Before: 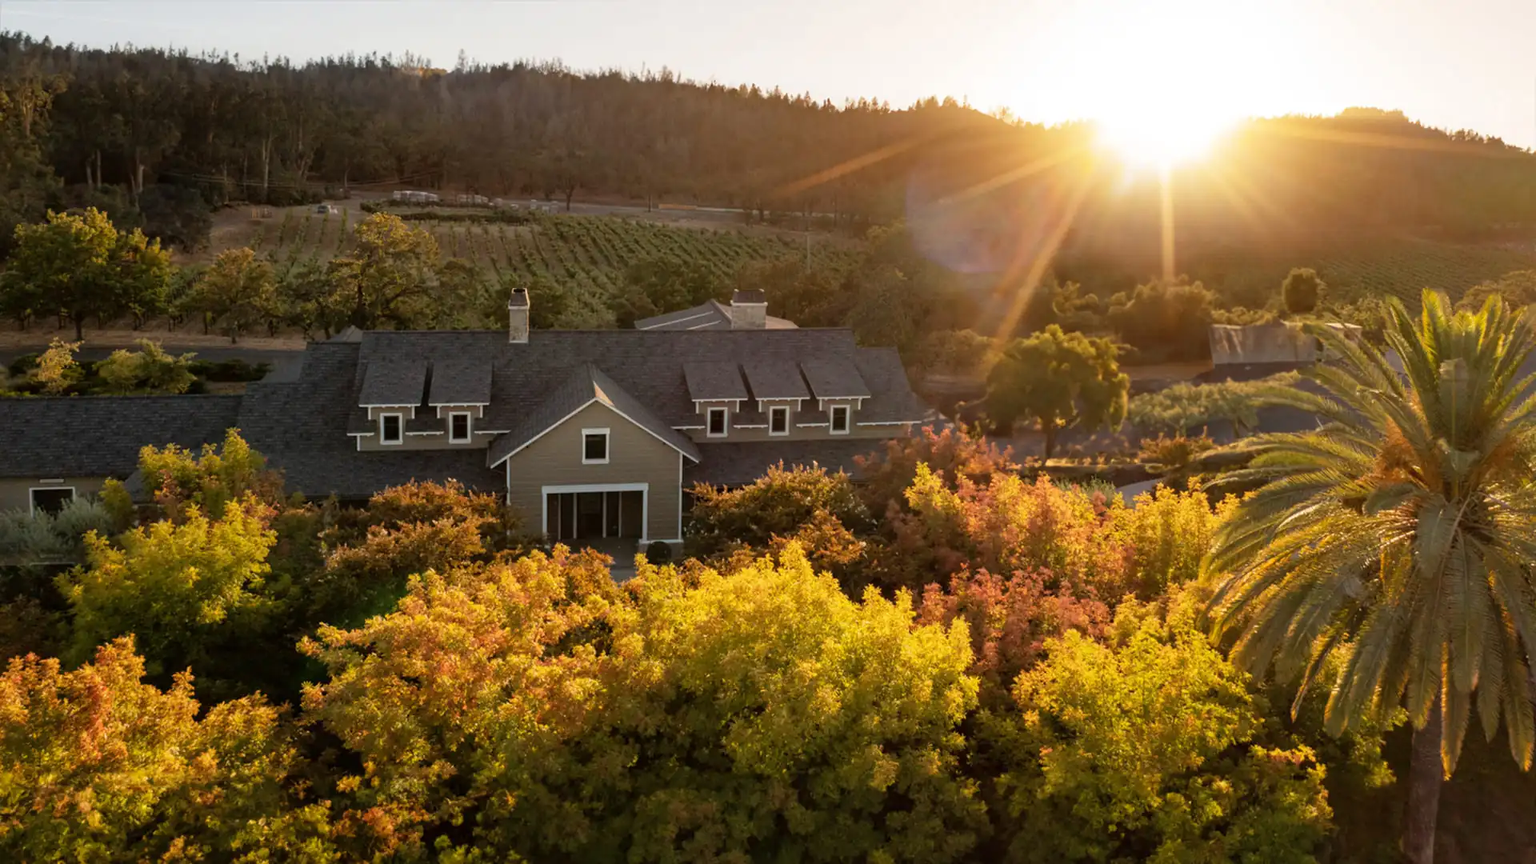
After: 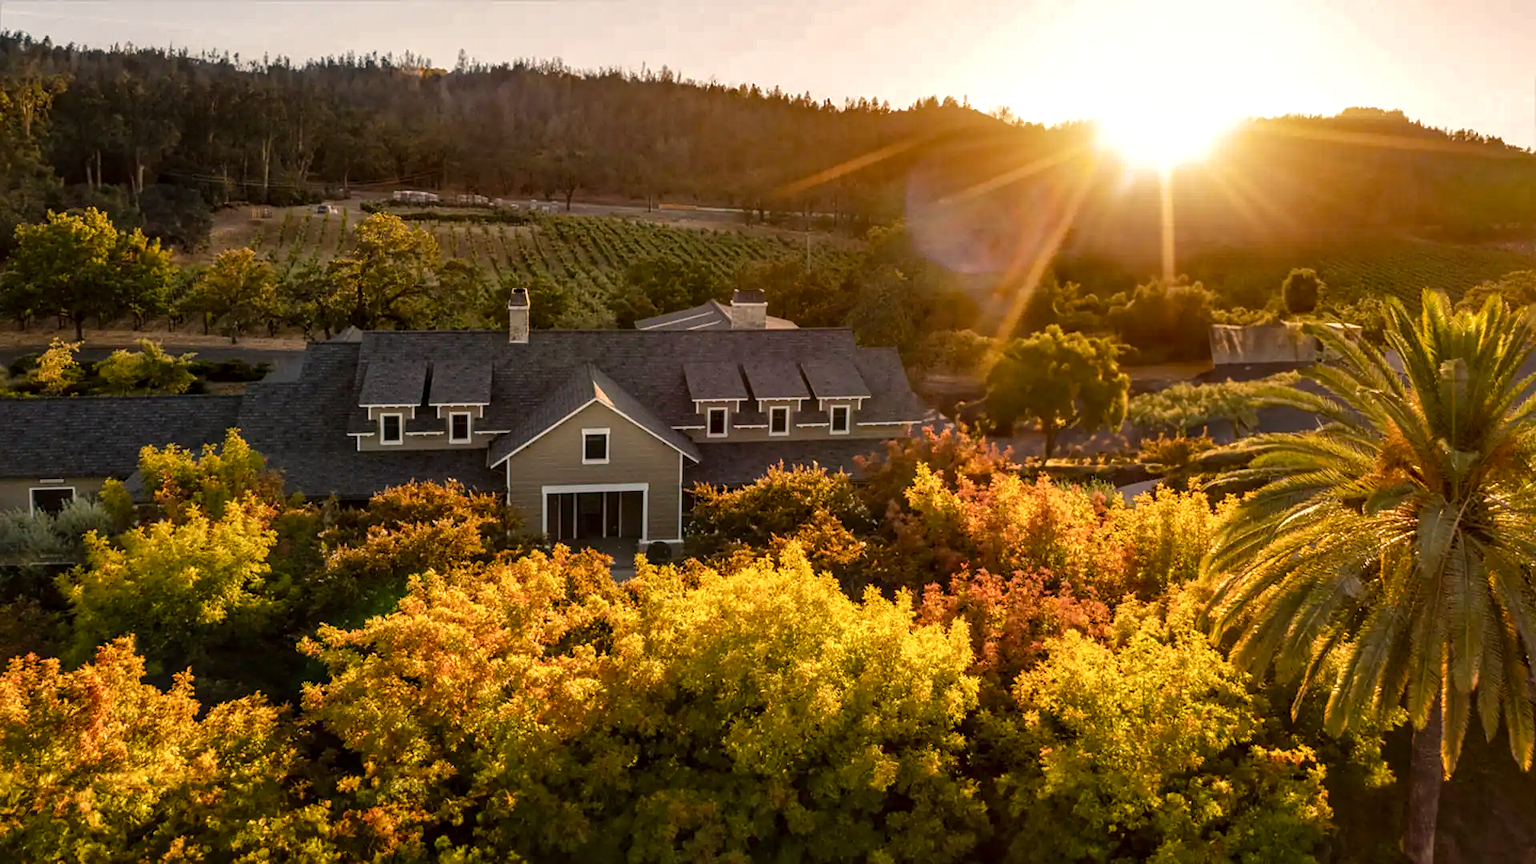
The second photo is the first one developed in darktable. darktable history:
color balance rgb: shadows lift › chroma 2%, shadows lift › hue 247.2°, power › chroma 0.3%, power › hue 25.2°, highlights gain › chroma 3%, highlights gain › hue 60°, global offset › luminance 0.75%, perceptual saturation grading › global saturation 20%, perceptual saturation grading › highlights -20%, perceptual saturation grading › shadows 30%, global vibrance 20%
rgb curve: curves: ch0 [(0, 0) (0.175, 0.154) (0.785, 0.663) (1, 1)]
local contrast: highlights 60%, shadows 60%, detail 160%
sharpen: amount 0.2
